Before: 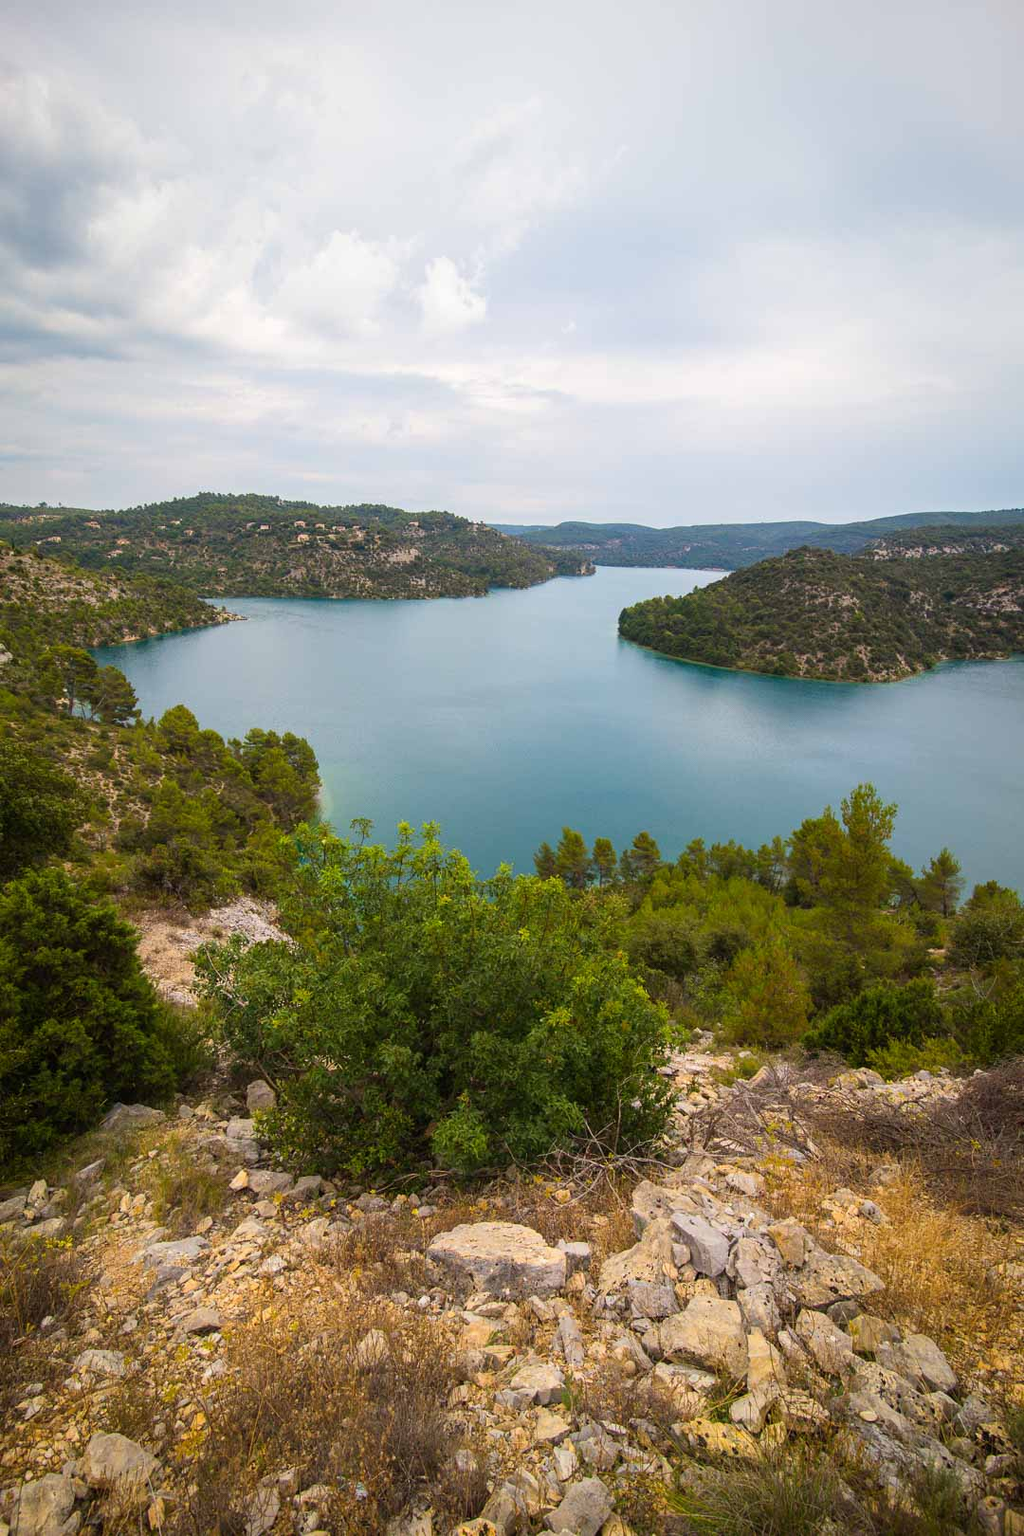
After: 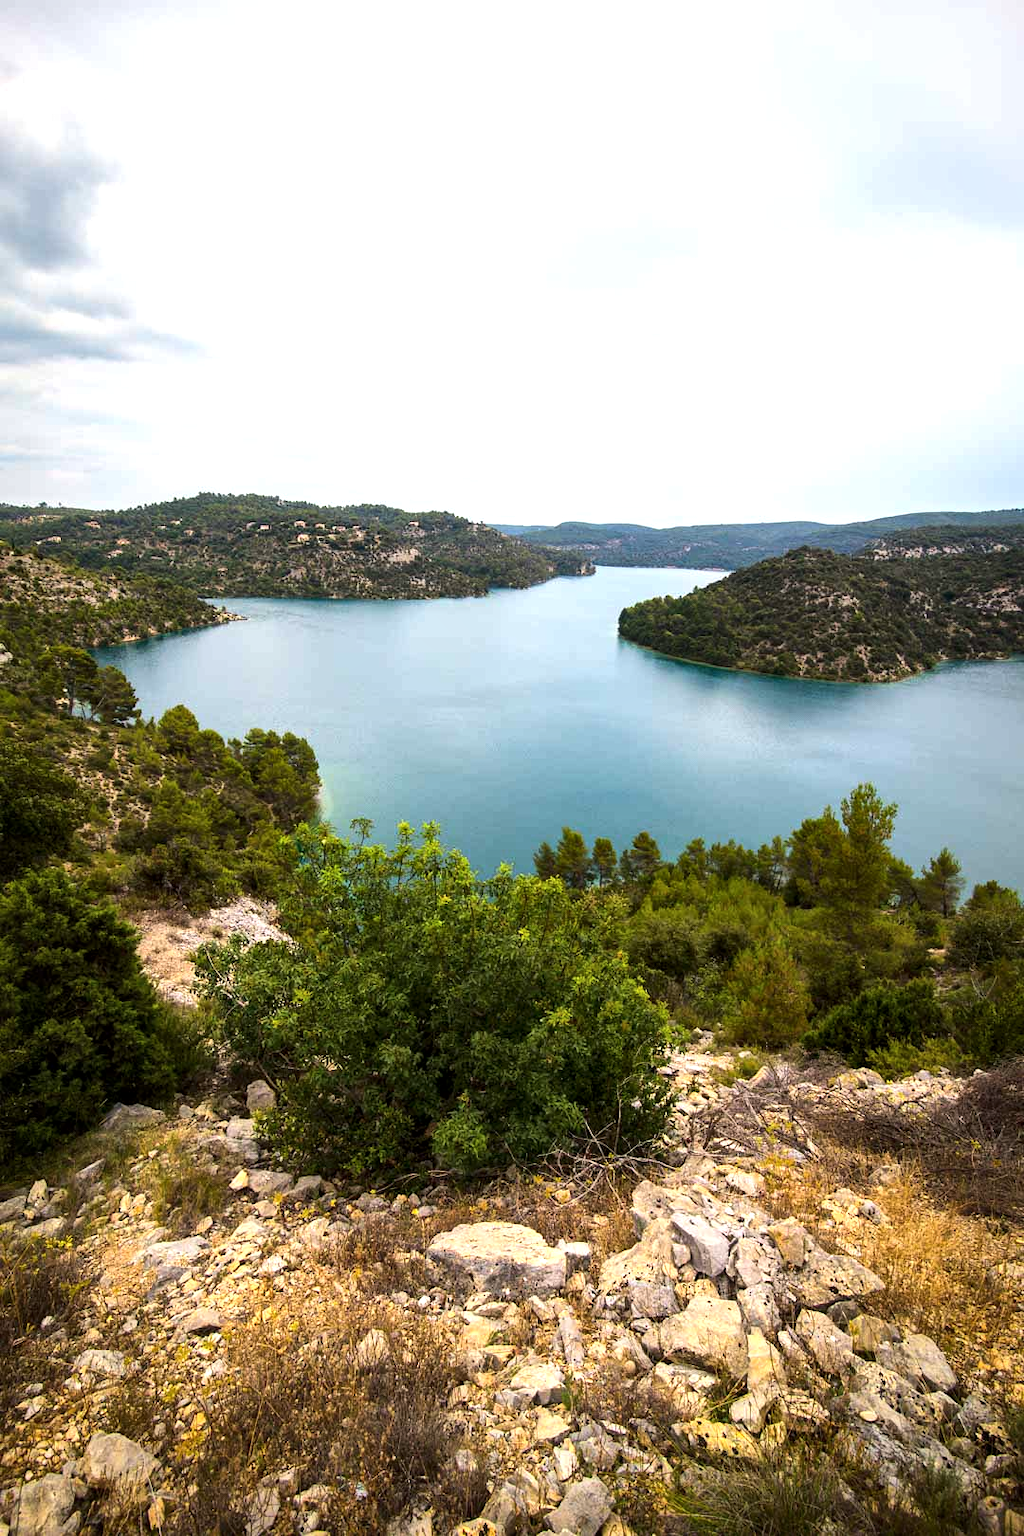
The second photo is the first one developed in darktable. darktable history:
local contrast: mode bilateral grid, contrast 20, coarseness 50, detail 132%, midtone range 0.2
tone equalizer: -8 EV -0.779 EV, -7 EV -0.725 EV, -6 EV -0.601 EV, -5 EV -0.395 EV, -3 EV 0.372 EV, -2 EV 0.6 EV, -1 EV 0.686 EV, +0 EV 0.723 EV, edges refinement/feathering 500, mask exposure compensation -1.57 EV, preserve details no
